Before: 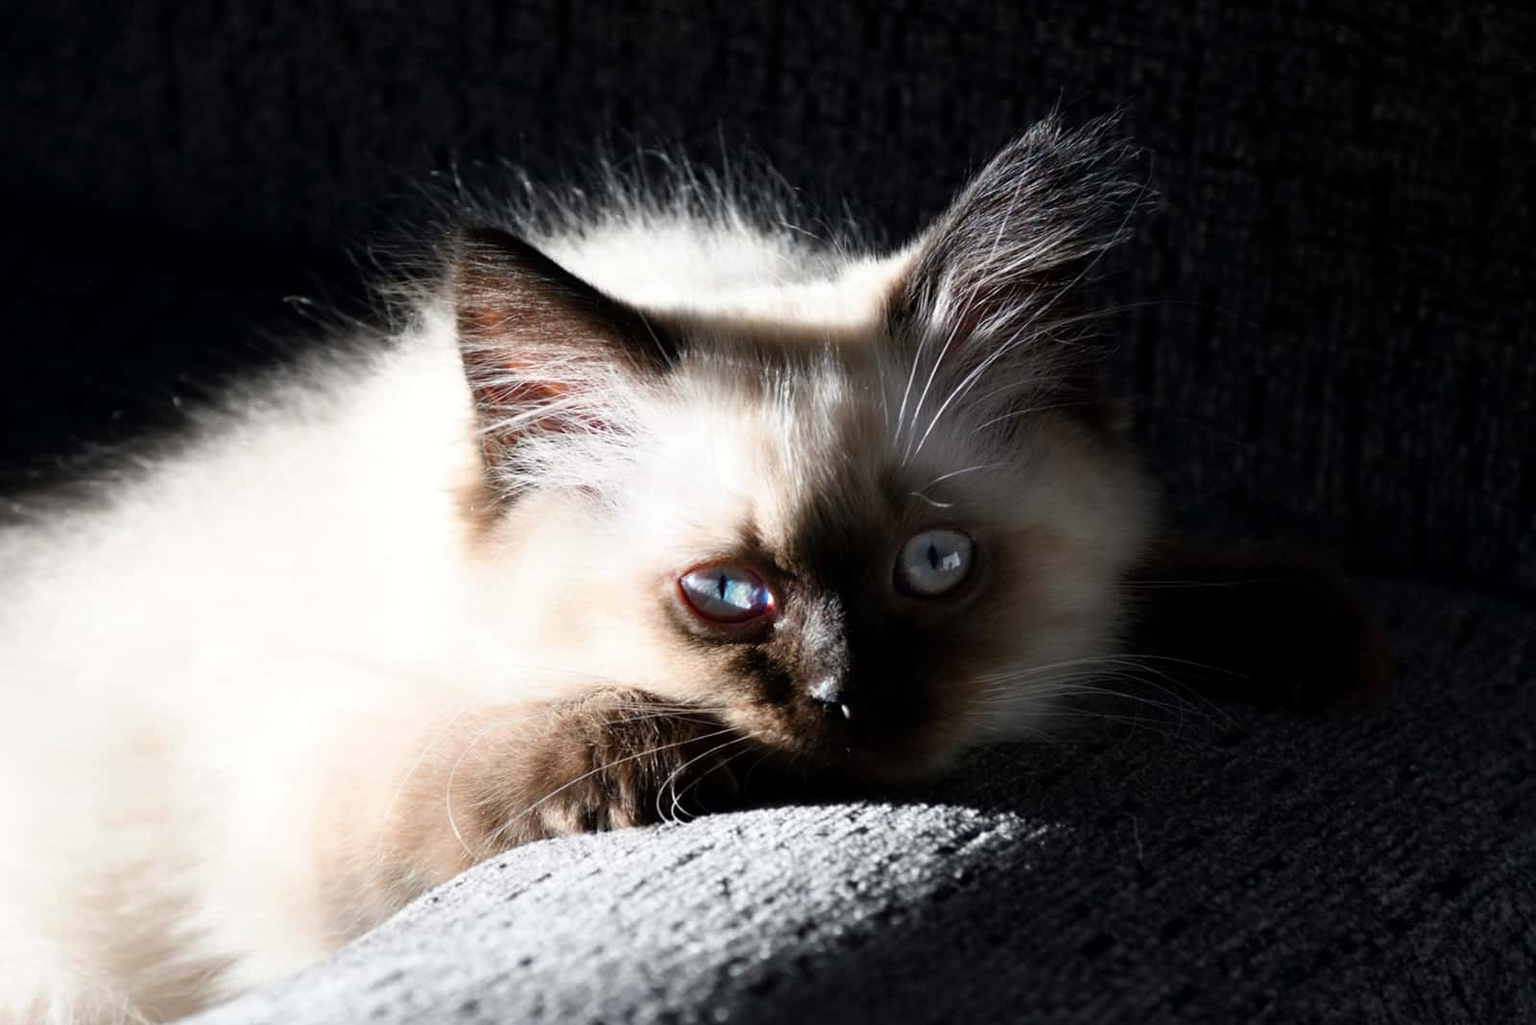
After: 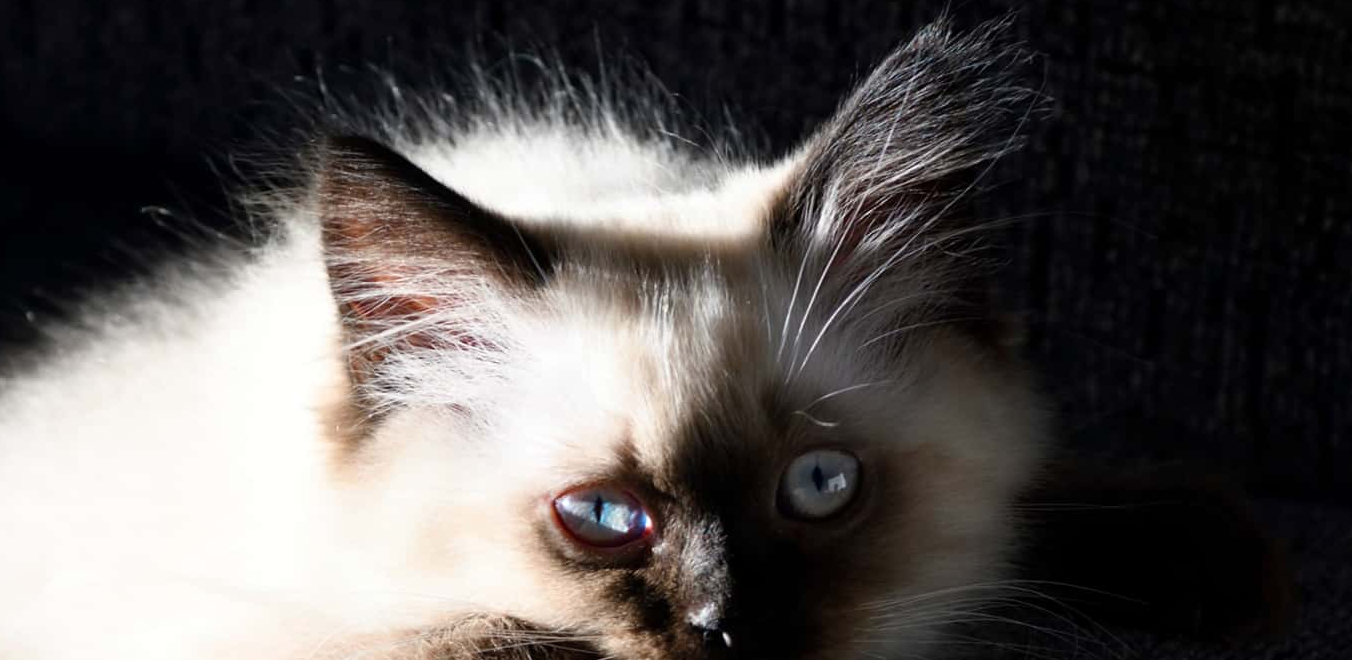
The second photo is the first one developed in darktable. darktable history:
crop and rotate: left 9.633%, top 9.558%, right 5.851%, bottom 28.596%
